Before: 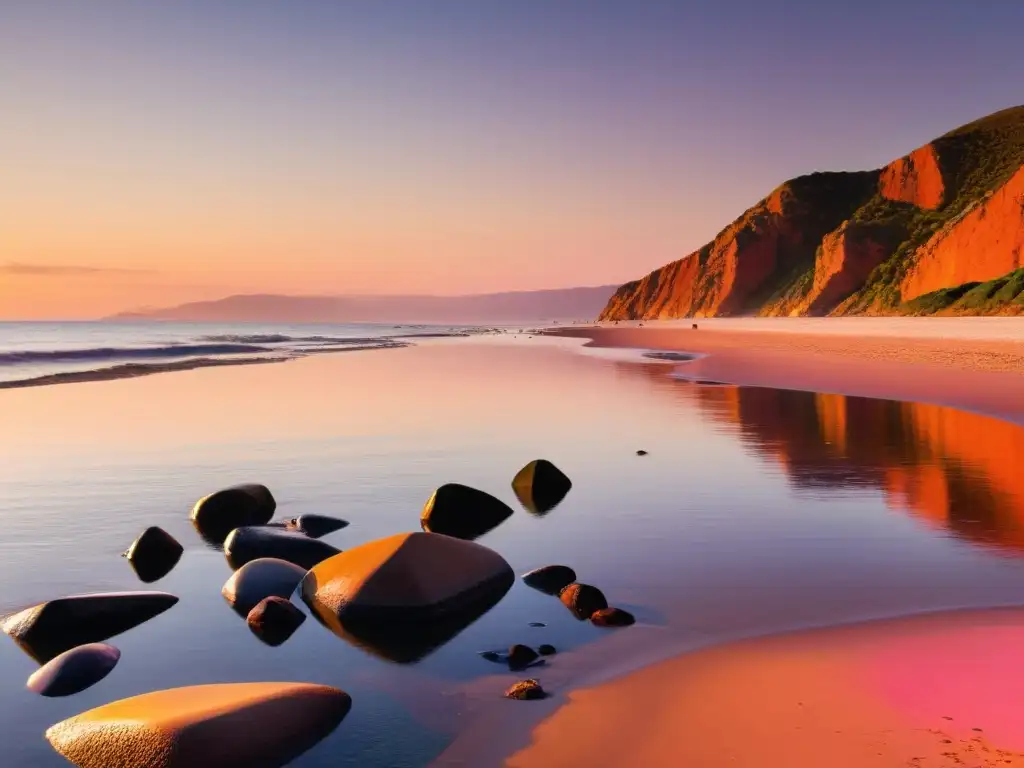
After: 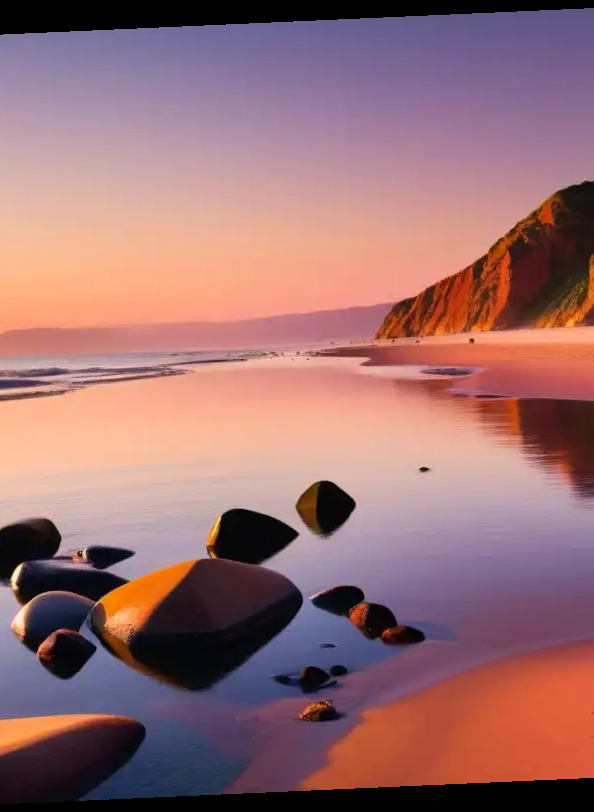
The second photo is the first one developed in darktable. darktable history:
color correction: highlights a* 7.34, highlights b* 4.37
rotate and perspective: rotation -2.56°, automatic cropping off
white balance: red 0.986, blue 1.01
crop and rotate: left 22.516%, right 21.234%
velvia: on, module defaults
